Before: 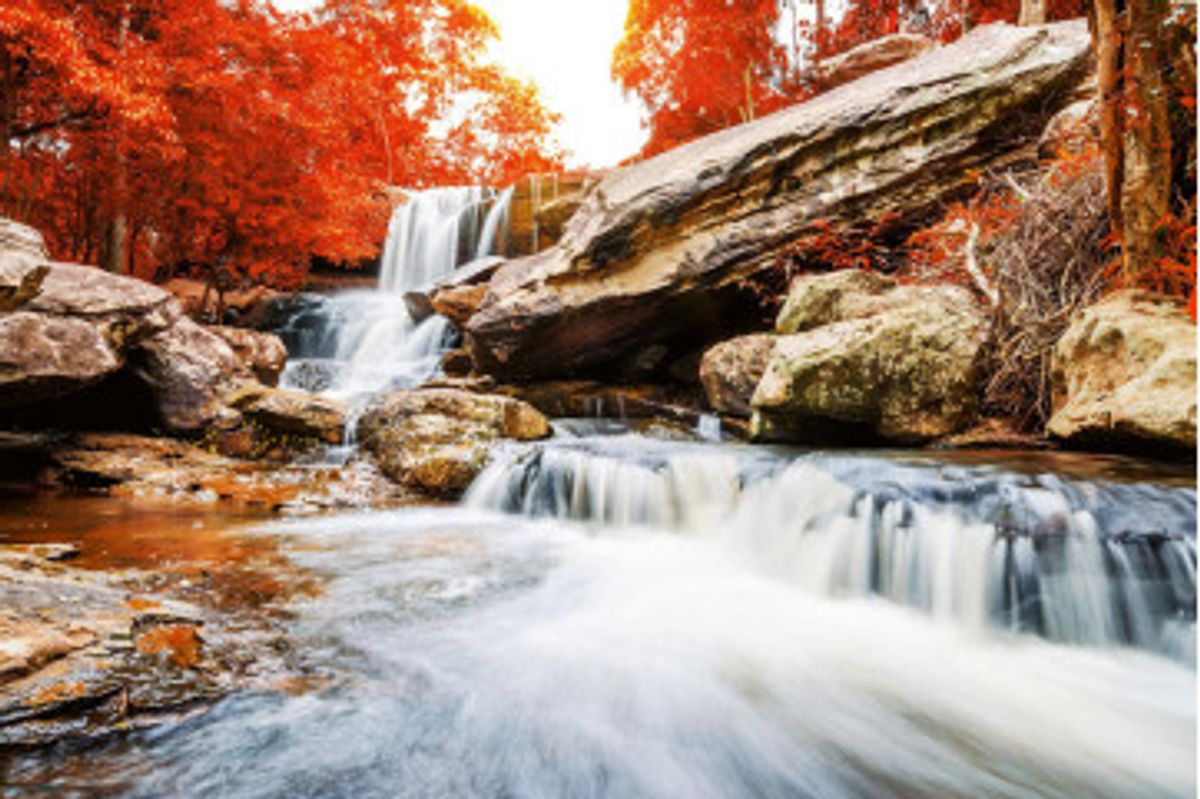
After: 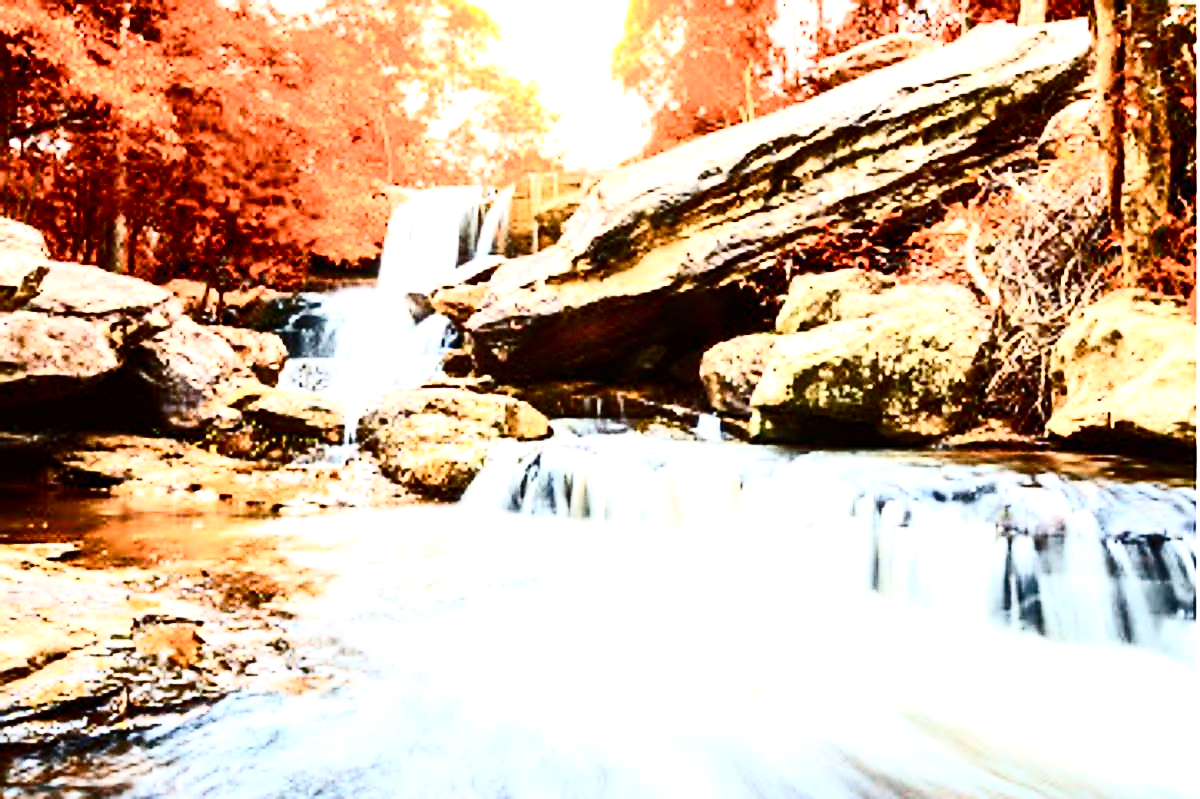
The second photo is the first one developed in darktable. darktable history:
contrast brightness saturation: contrast 0.511, saturation -0.091
sharpen: radius 1.352, amount 1.241, threshold 0.785
exposure: black level correction 0, exposure 1.2 EV, compensate highlight preservation false
color balance rgb: linear chroma grading › global chroma 15.323%, perceptual saturation grading › global saturation 25.287%, perceptual saturation grading › highlights -50.578%, perceptual saturation grading › shadows 30.322%, global vibrance 20%
